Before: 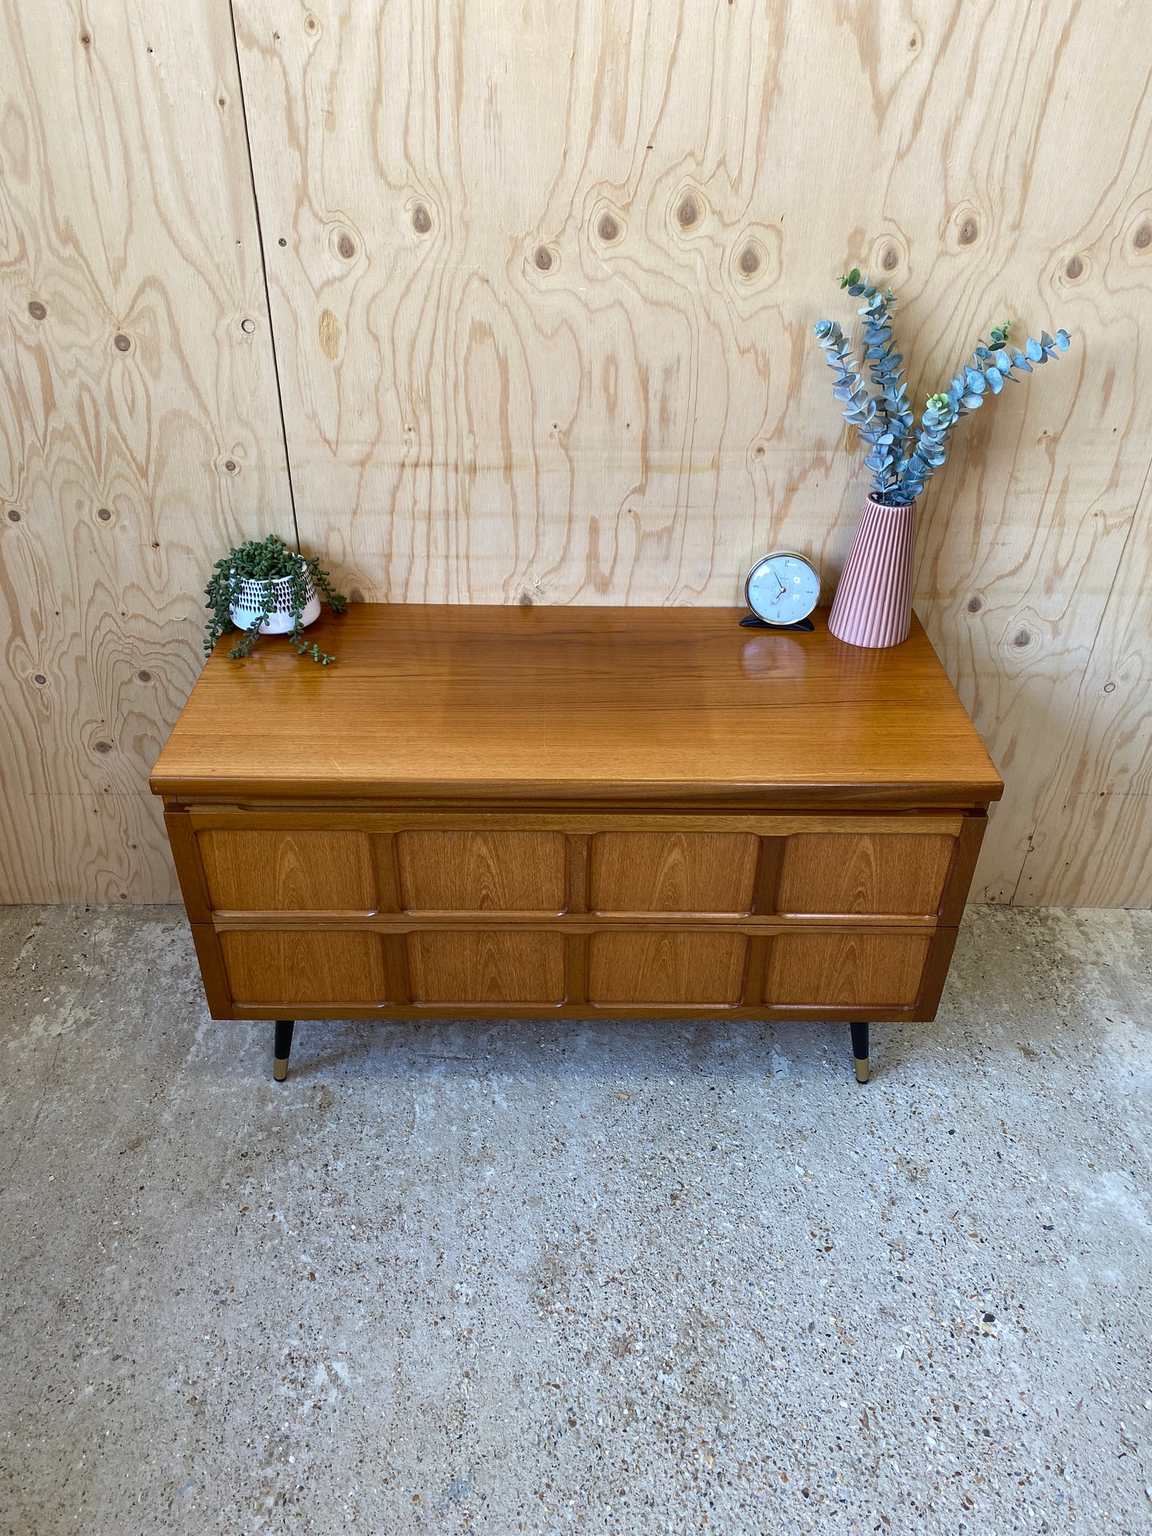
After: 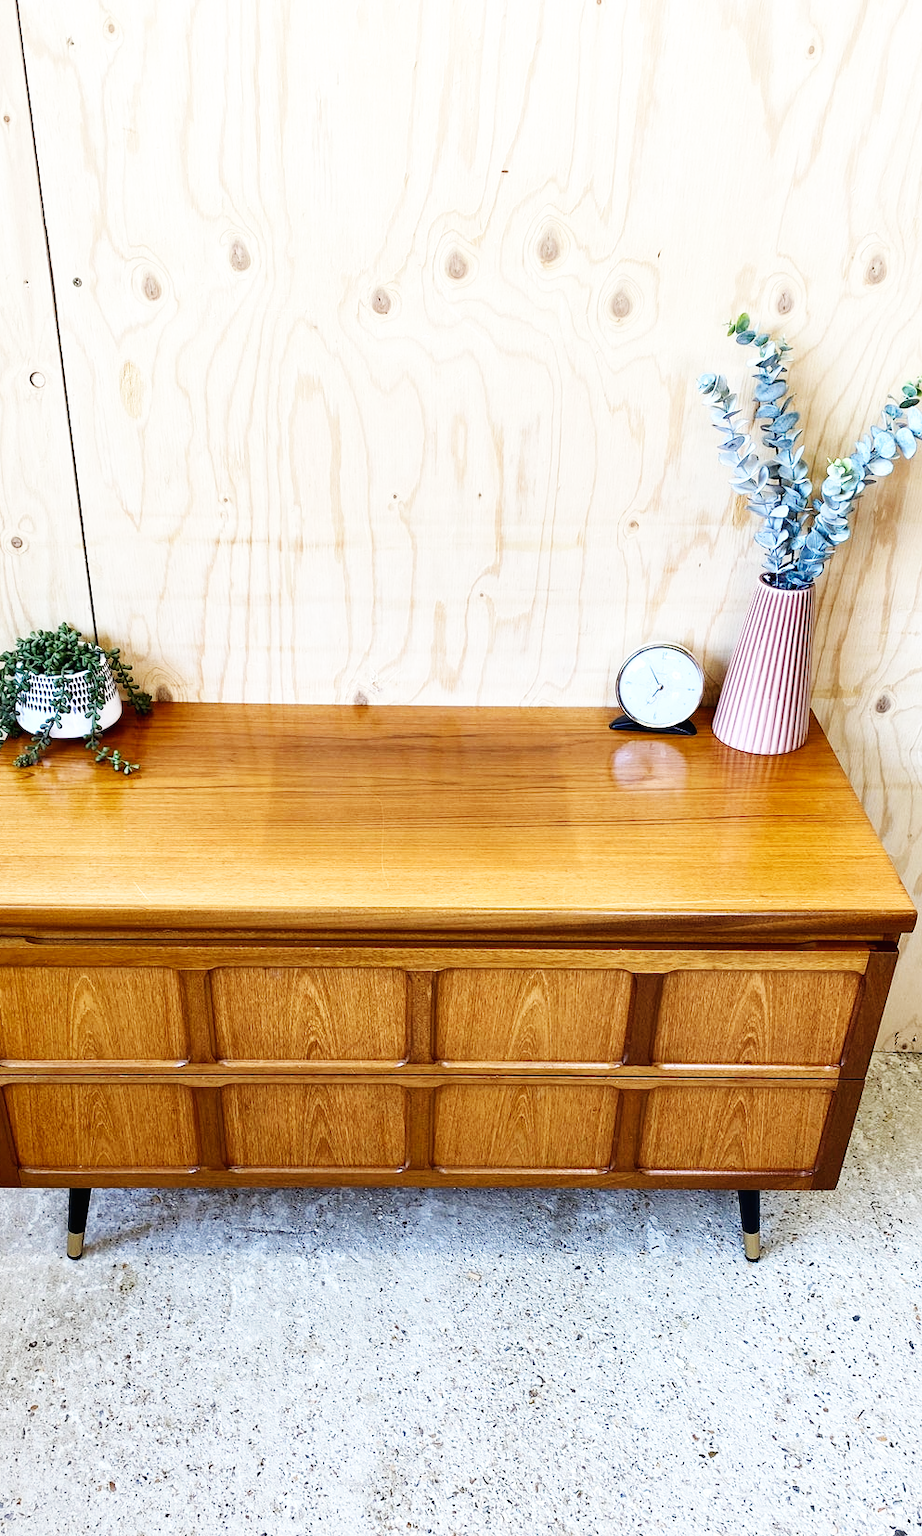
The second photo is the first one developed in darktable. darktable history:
crop: left 18.818%, right 12.386%, bottom 14.065%
contrast brightness saturation: contrast 0.11, saturation -0.158
base curve: curves: ch0 [(0, 0.003) (0.001, 0.002) (0.006, 0.004) (0.02, 0.022) (0.048, 0.086) (0.094, 0.234) (0.162, 0.431) (0.258, 0.629) (0.385, 0.8) (0.548, 0.918) (0.751, 0.988) (1, 1)], preserve colors none
